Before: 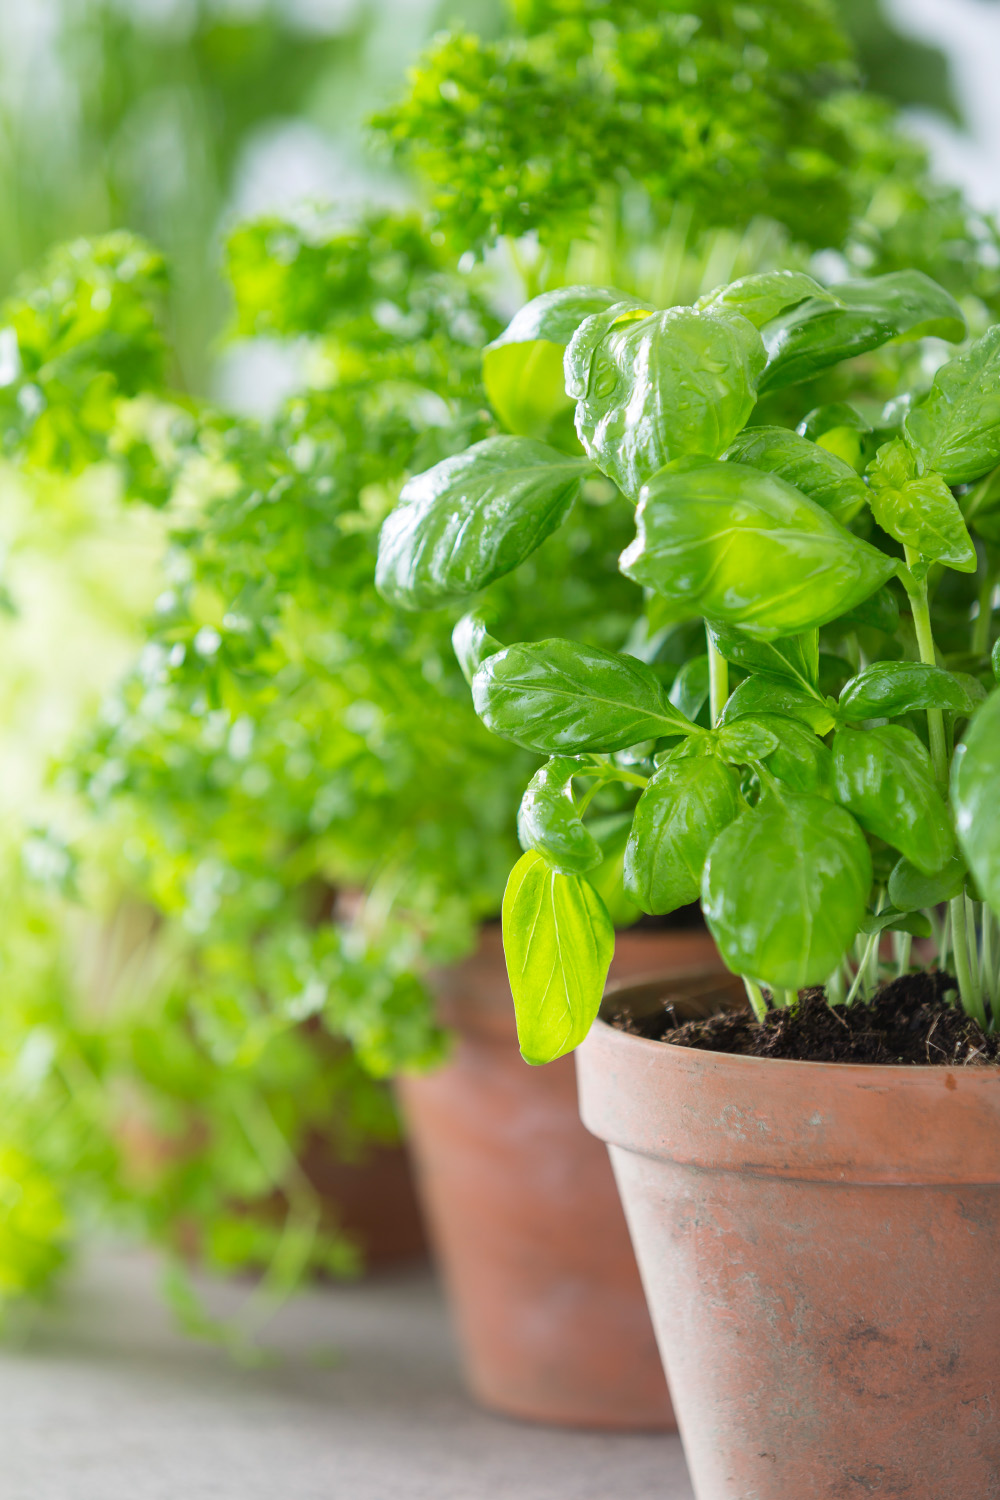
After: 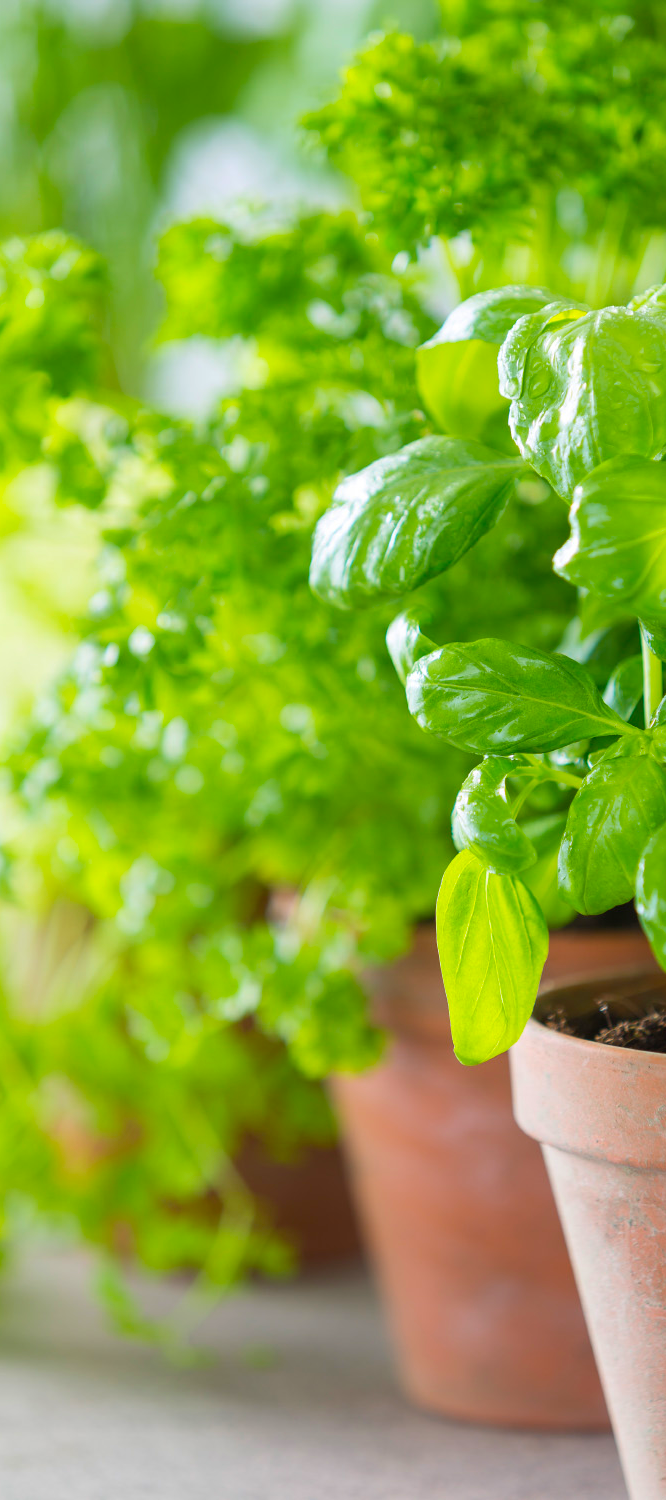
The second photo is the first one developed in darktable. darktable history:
crop and rotate: left 6.617%, right 26.717%
color balance rgb: global vibrance 42.74%
